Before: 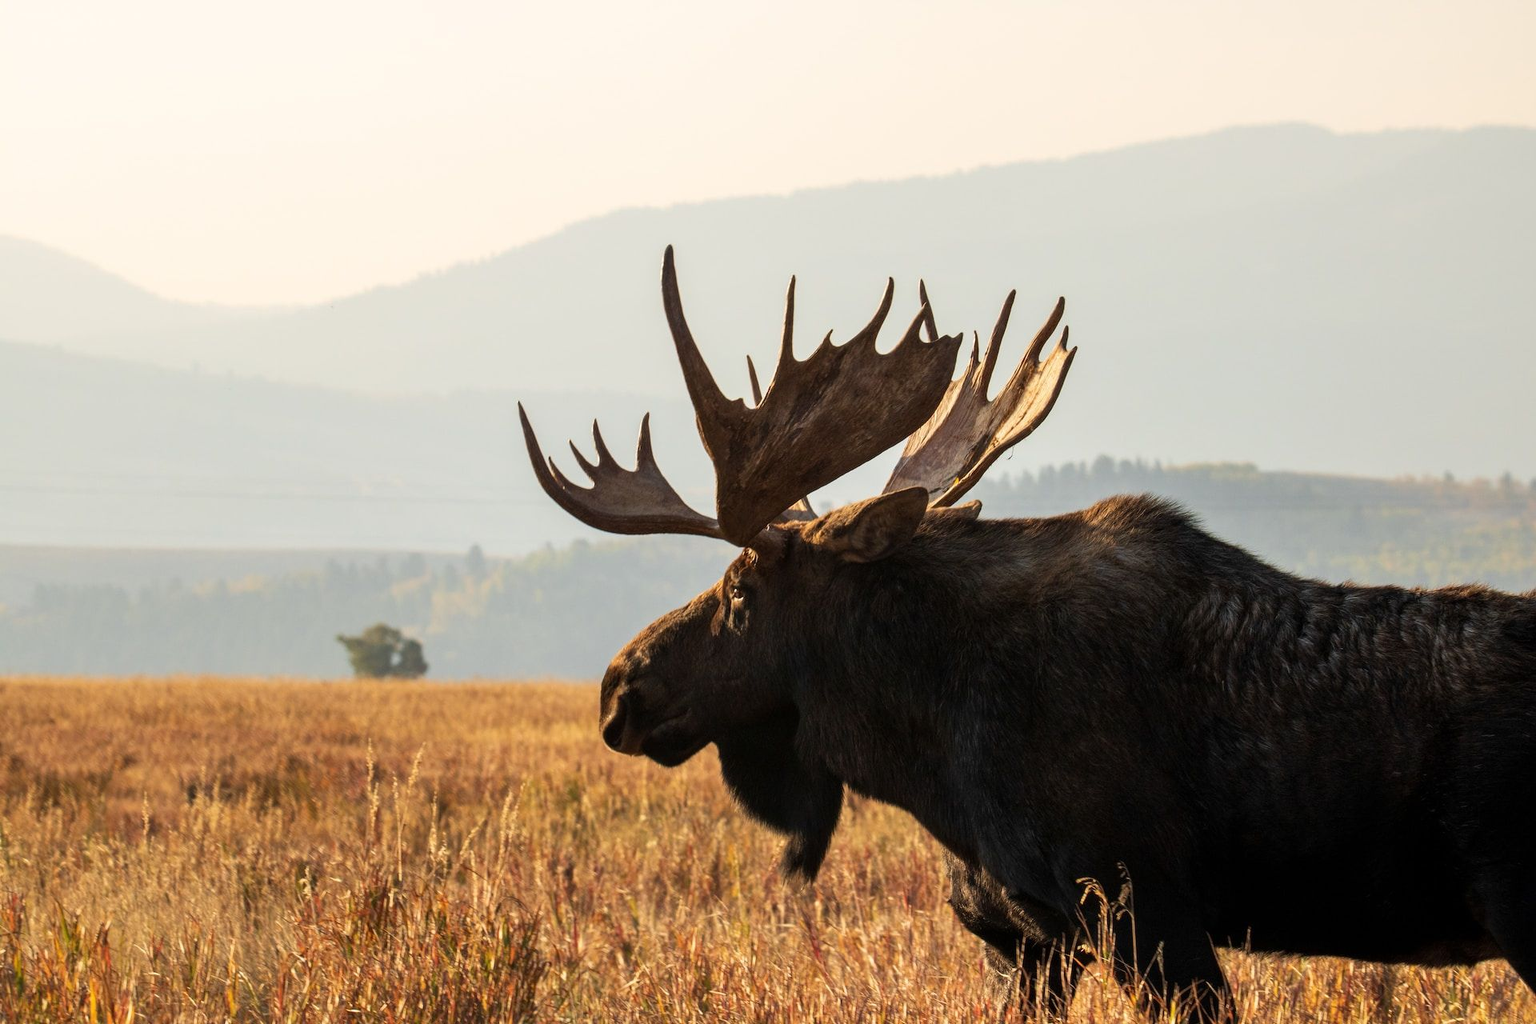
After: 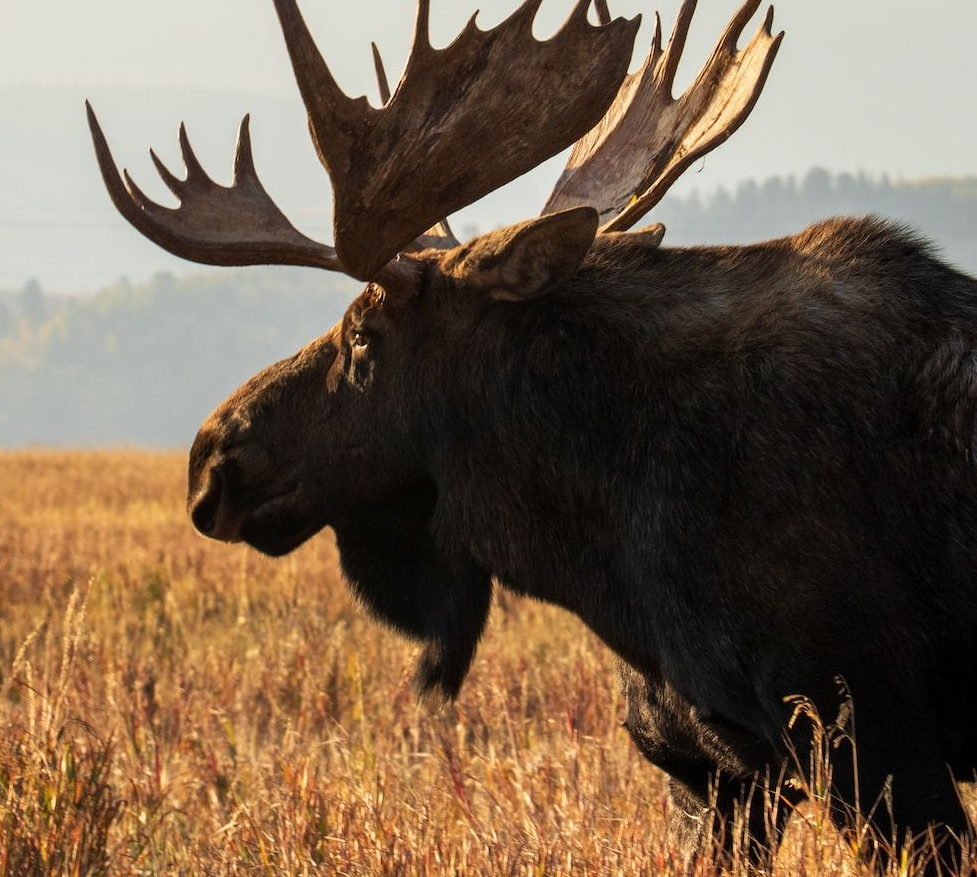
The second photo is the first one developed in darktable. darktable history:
crop and rotate: left 29.288%, top 31.482%, right 19.816%
